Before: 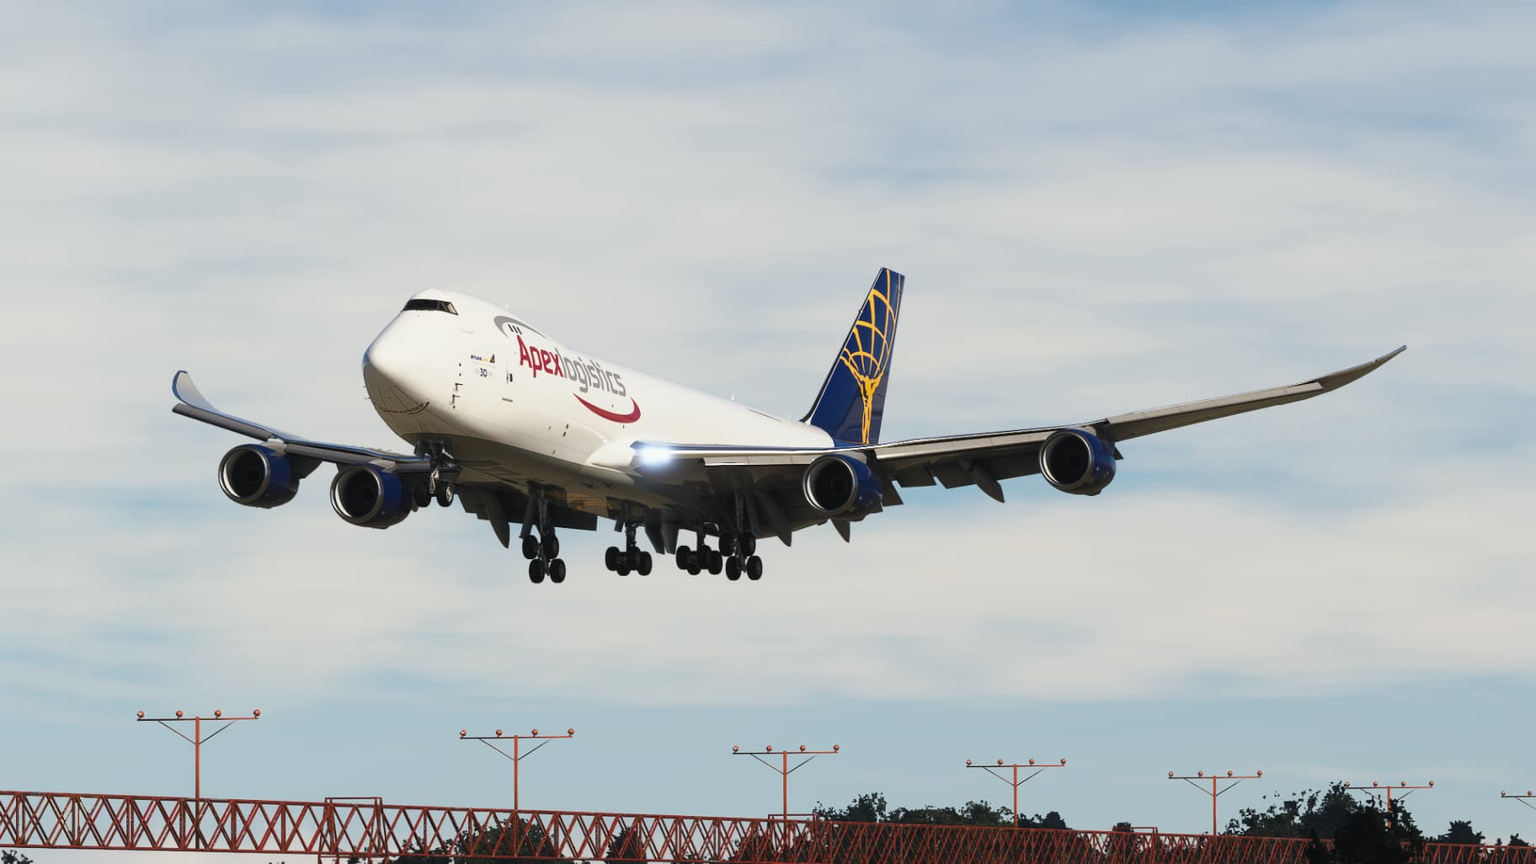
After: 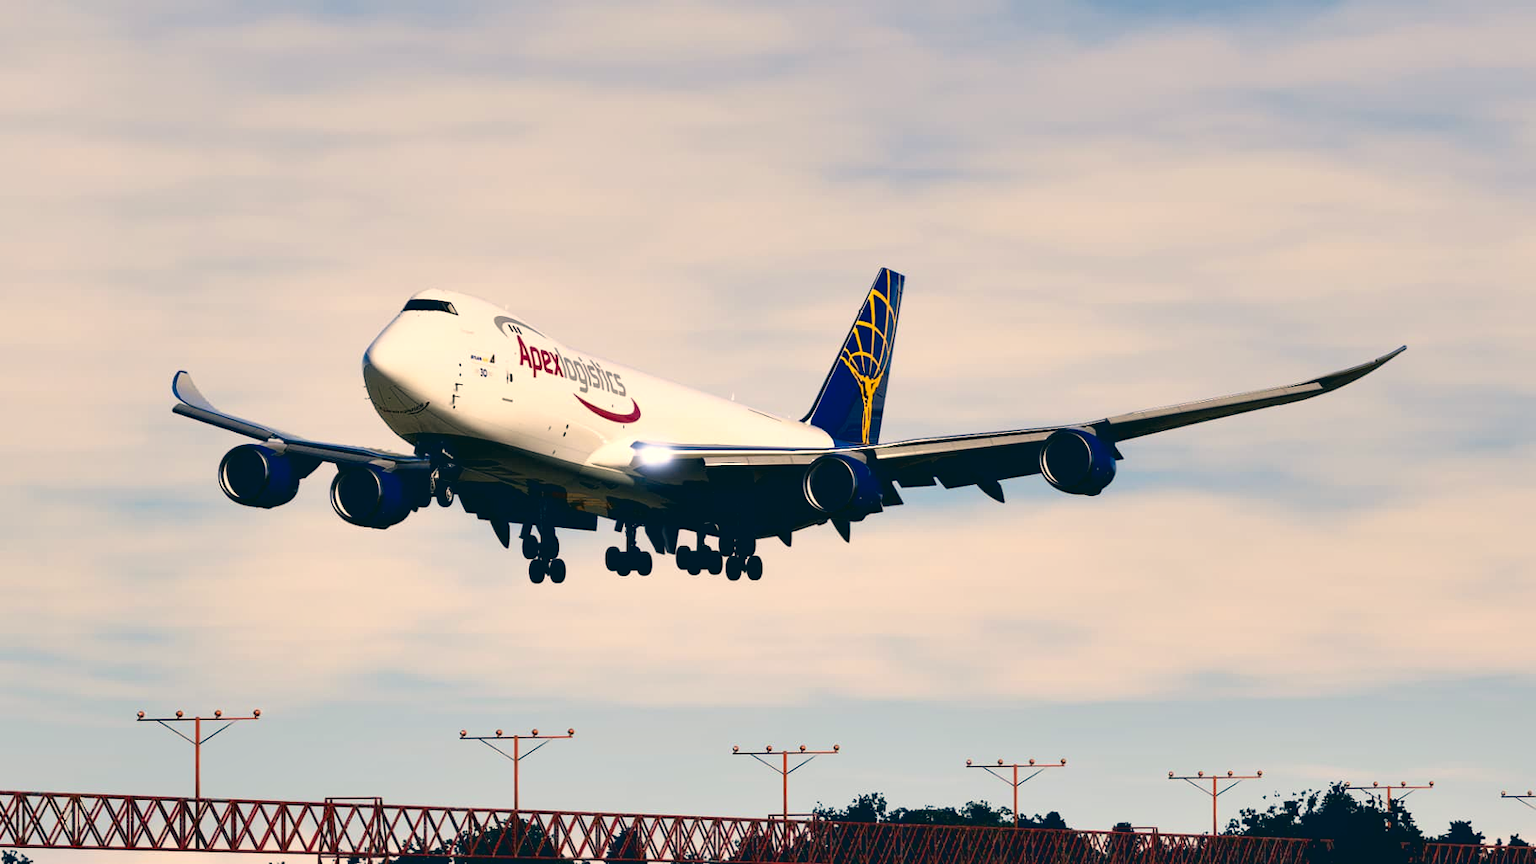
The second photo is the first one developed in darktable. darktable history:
contrast brightness saturation: contrast -0.099, brightness 0.054, saturation 0.077
color correction: highlights a* 10.29, highlights b* 14.73, shadows a* -9.94, shadows b* -14.86
contrast equalizer: octaves 7, y [[0.6 ×6], [0.55 ×6], [0 ×6], [0 ×6], [0 ×6]]
